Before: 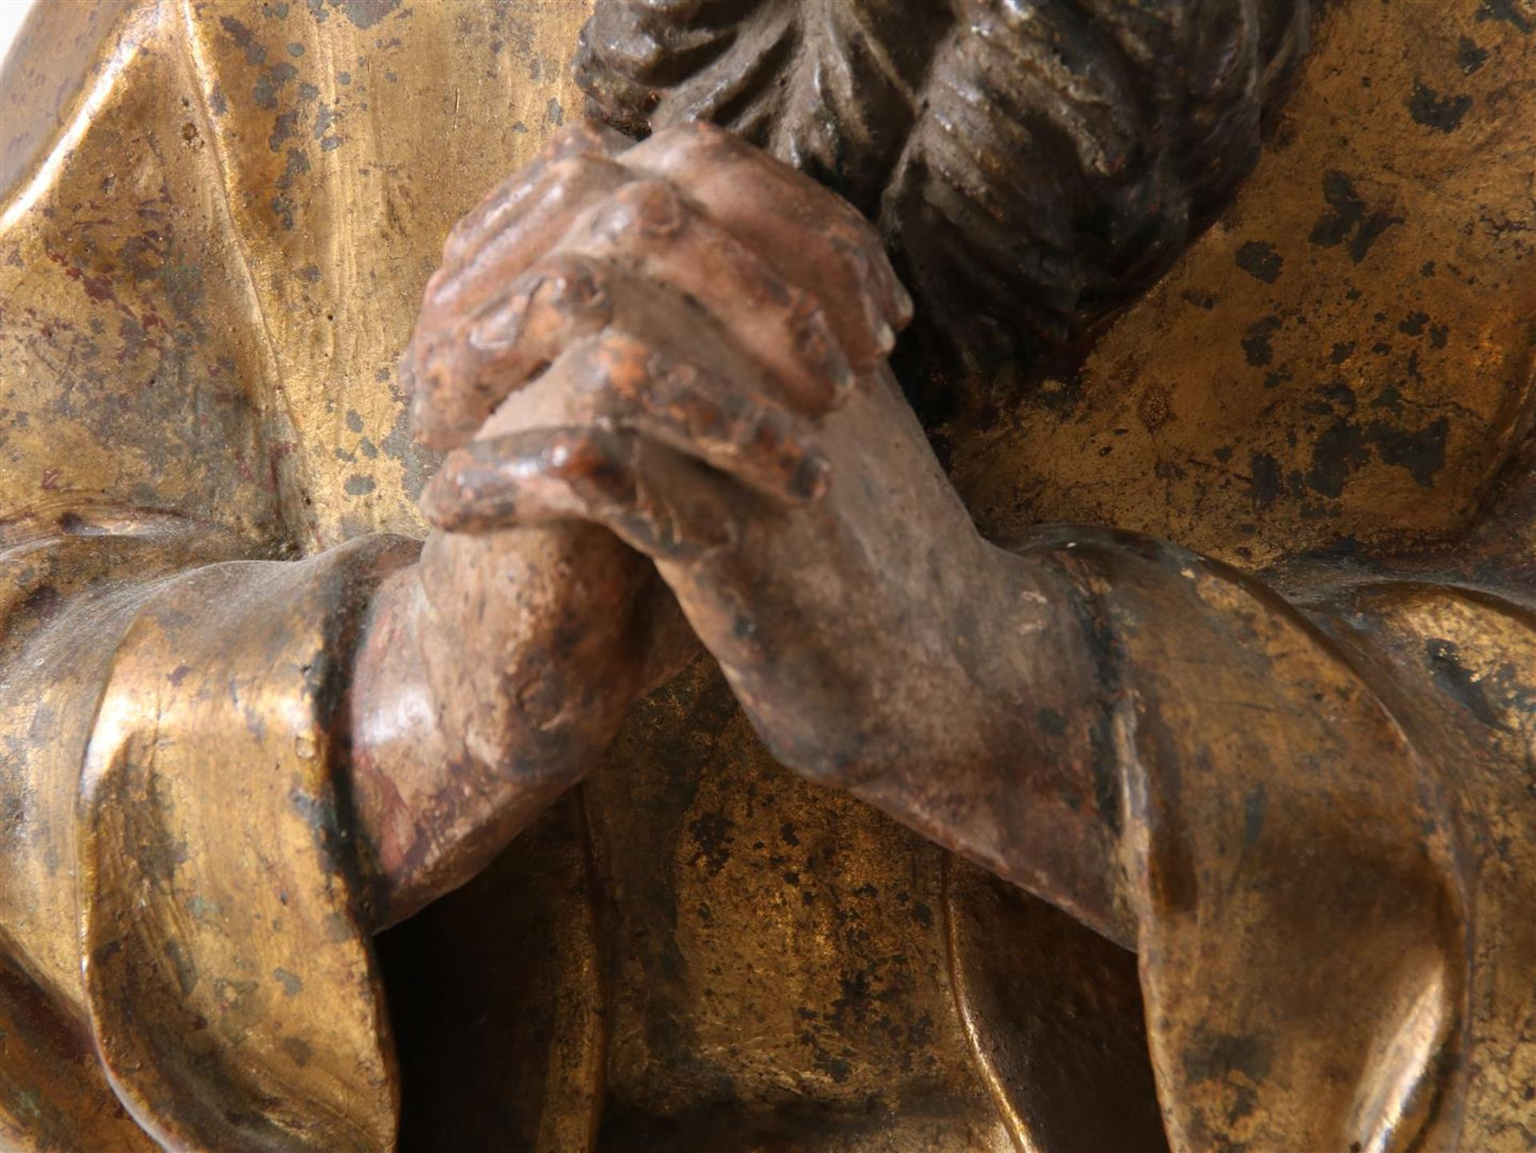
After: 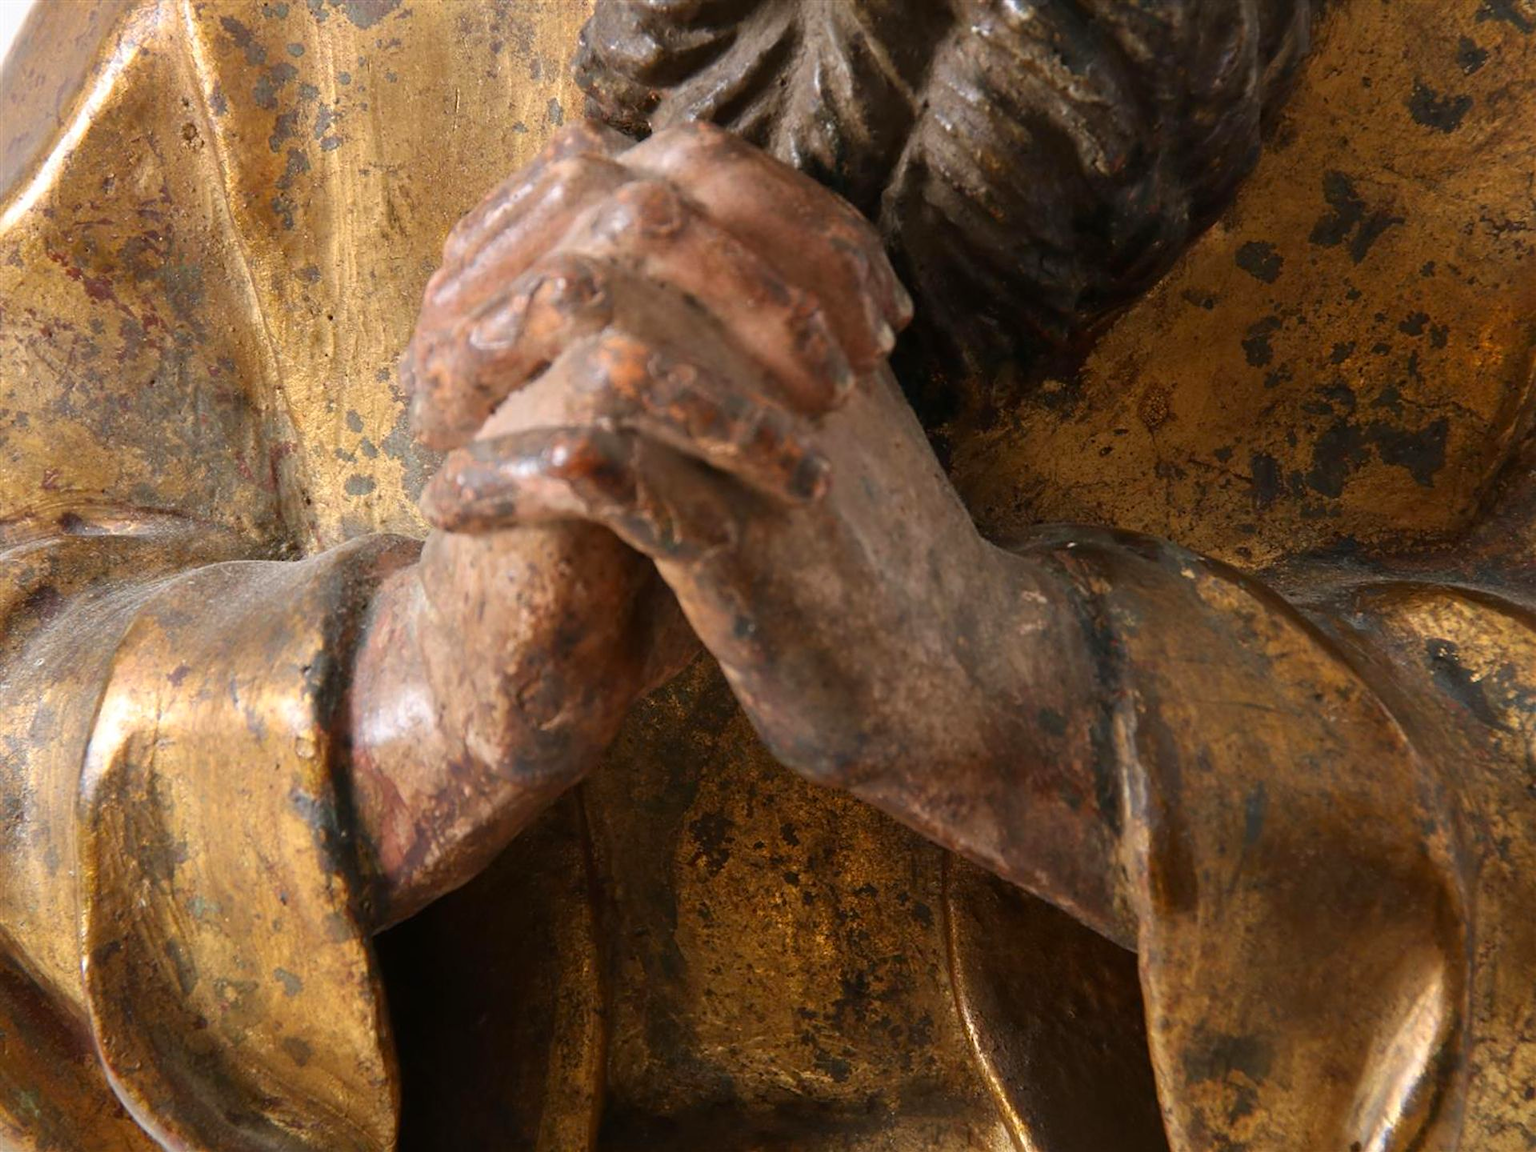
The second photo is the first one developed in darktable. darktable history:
contrast brightness saturation: contrast 0.037, saturation 0.151
sharpen: amount 0.209
